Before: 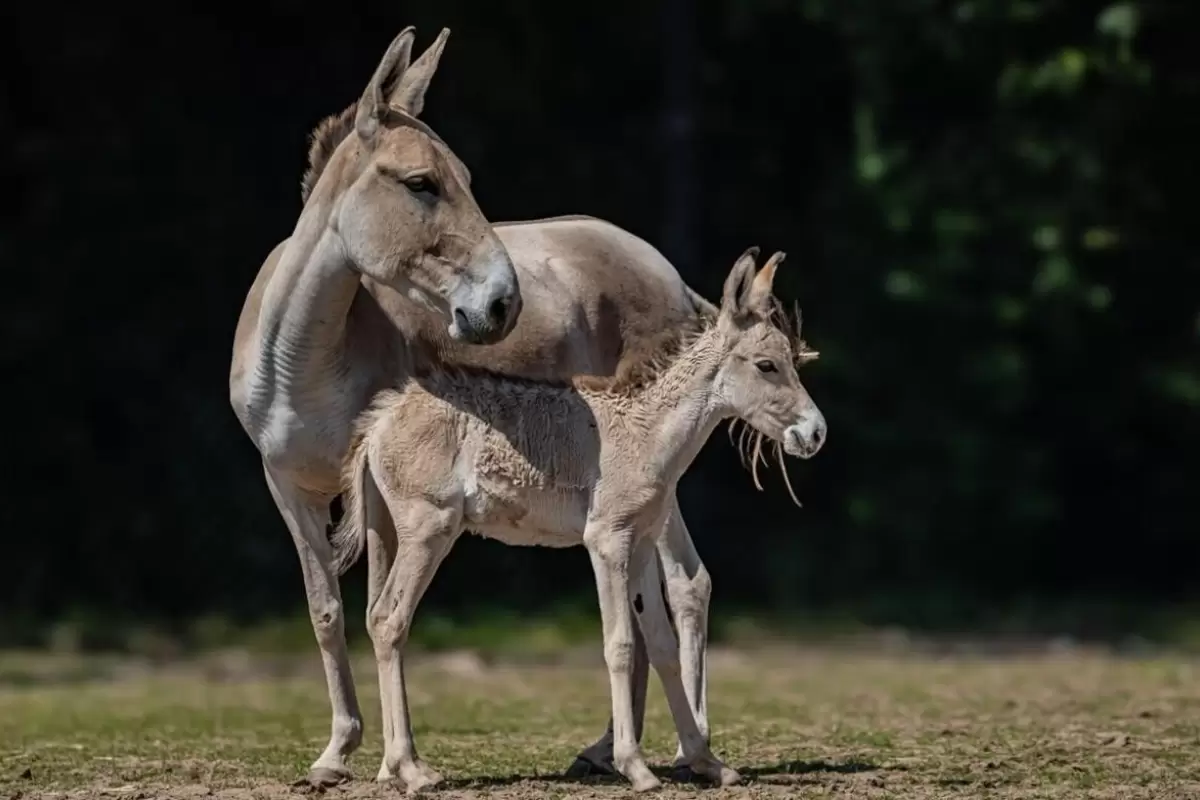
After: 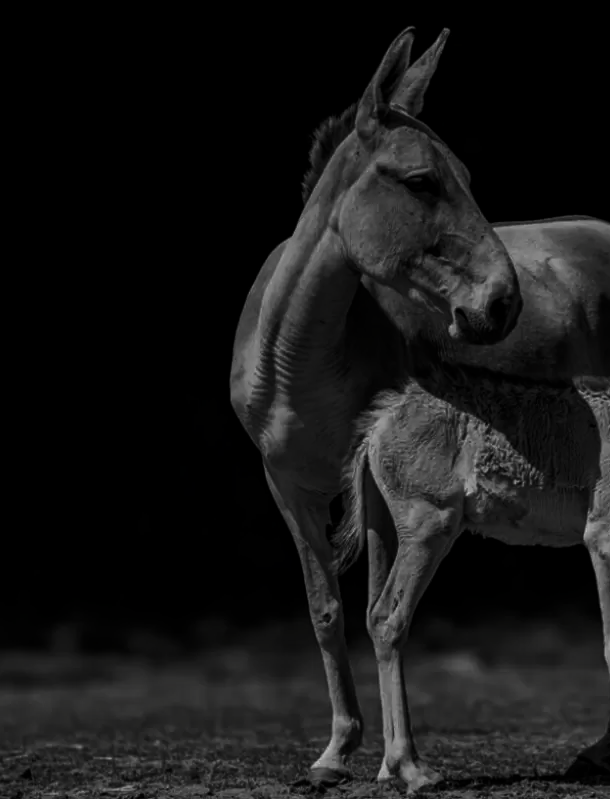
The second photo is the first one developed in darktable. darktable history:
contrast brightness saturation: contrast -0.032, brightness -0.6, saturation -0.992
crop and rotate: left 0.005%, top 0%, right 49.106%
exposure: exposure -0.111 EV, compensate highlight preservation false
